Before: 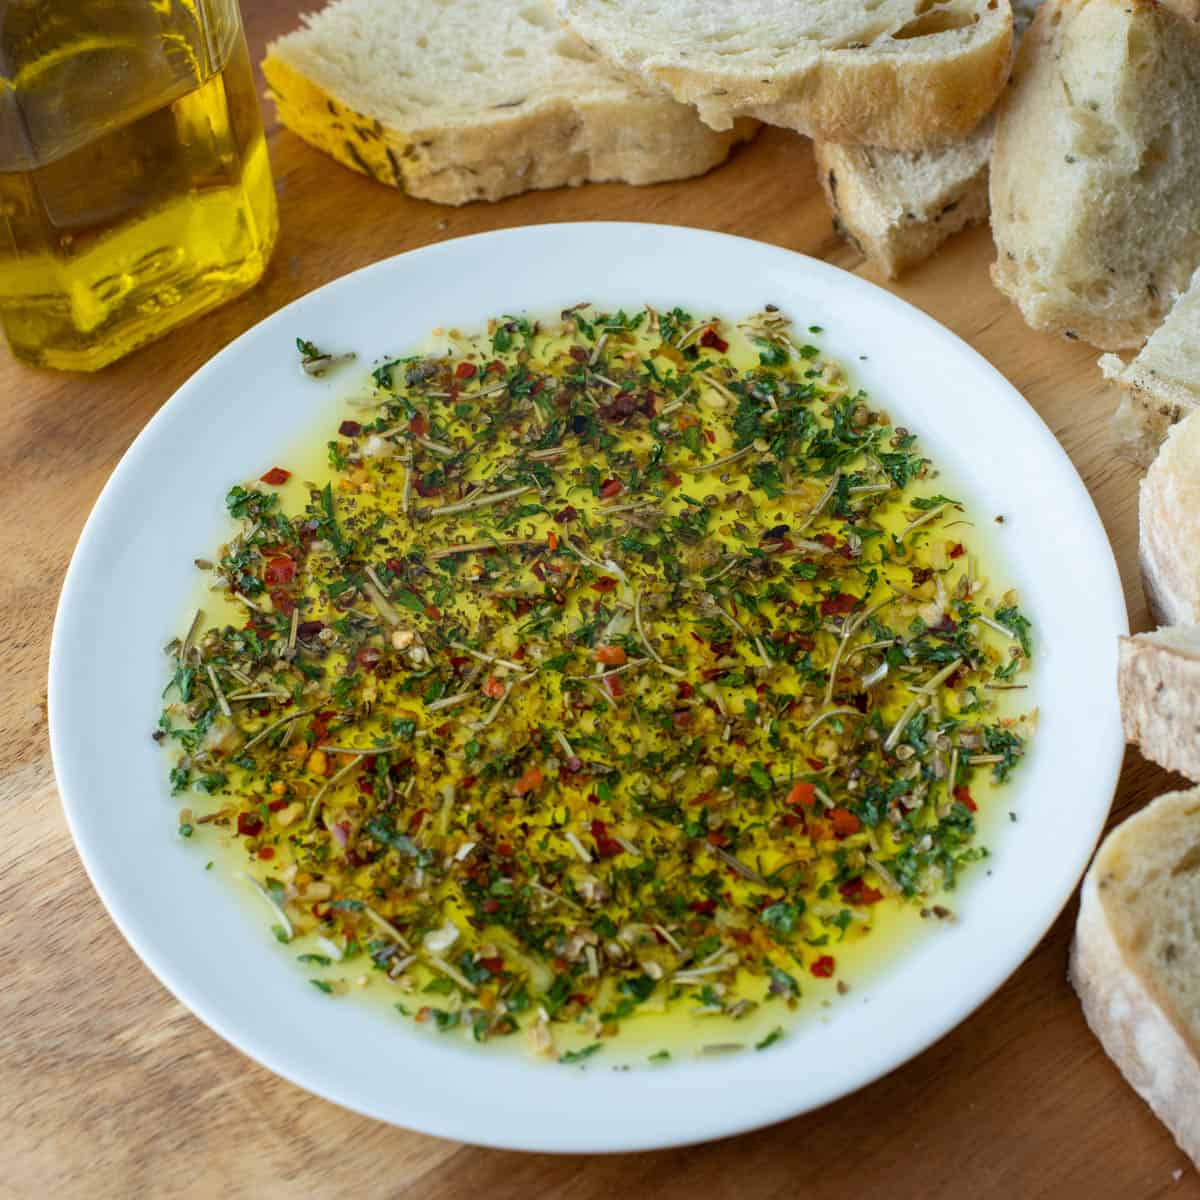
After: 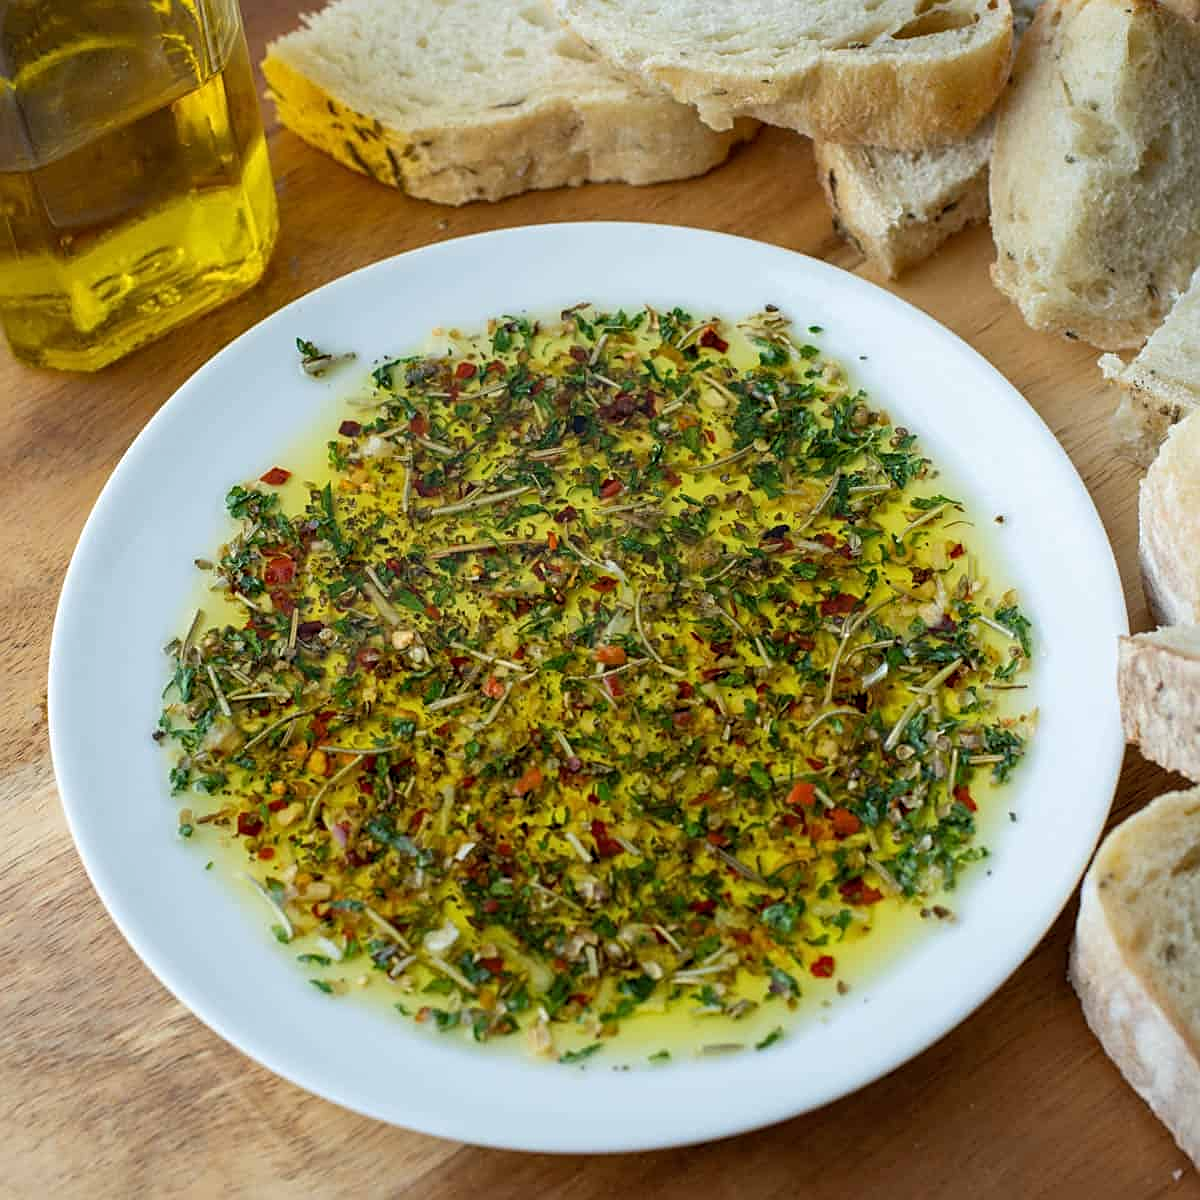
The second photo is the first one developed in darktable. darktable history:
levels: levels [0, 0.498, 1]
sharpen: on, module defaults
